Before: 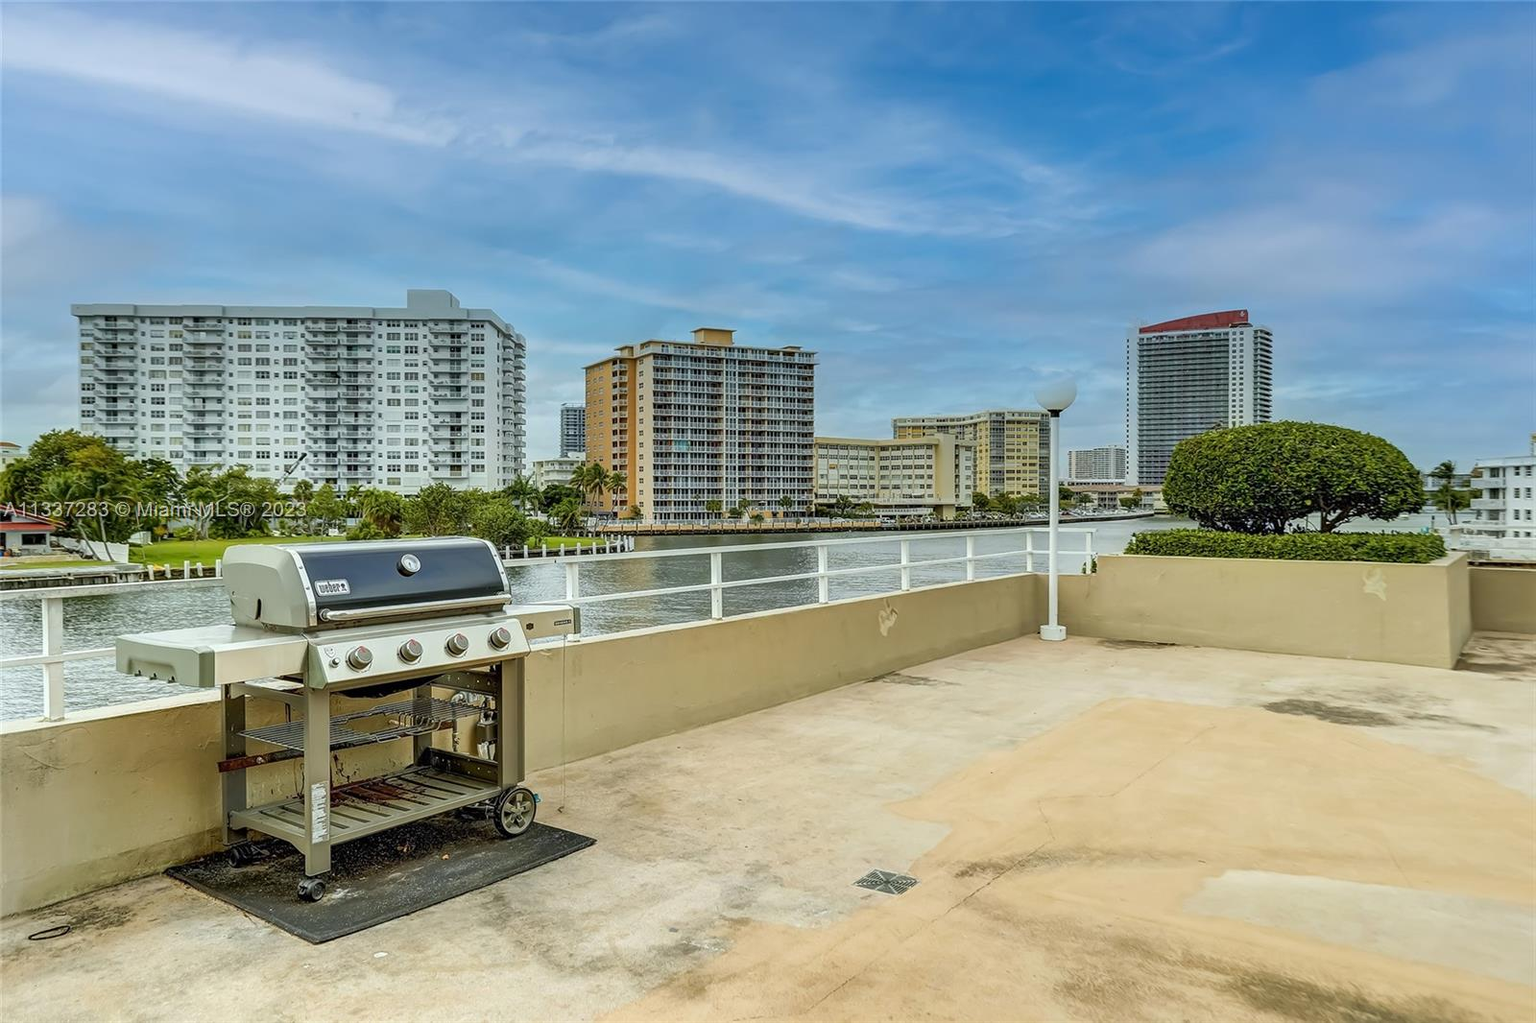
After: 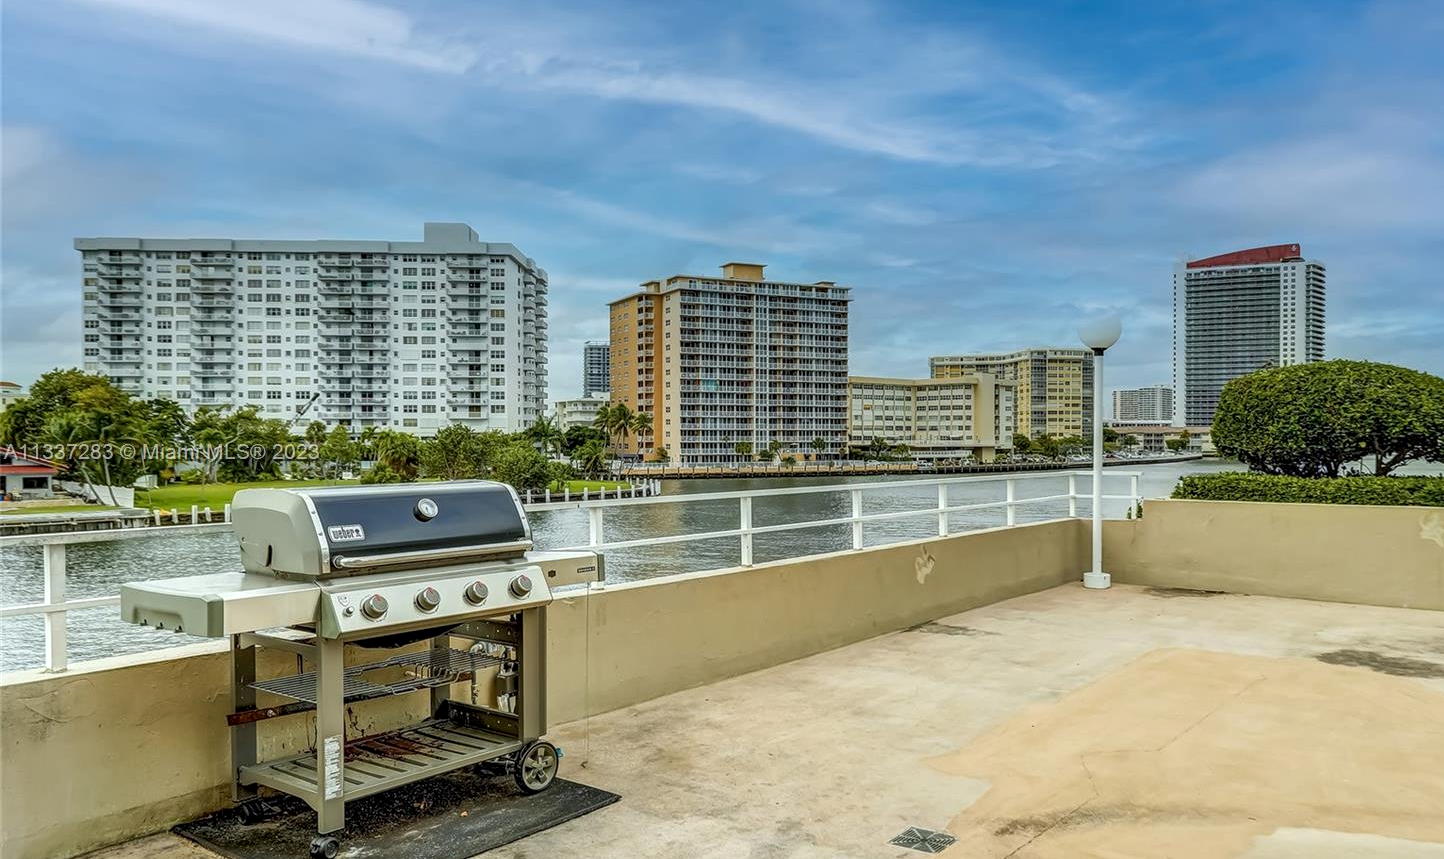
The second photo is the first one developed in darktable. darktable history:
crop: top 7.422%, right 9.722%, bottom 11.946%
local contrast: on, module defaults
